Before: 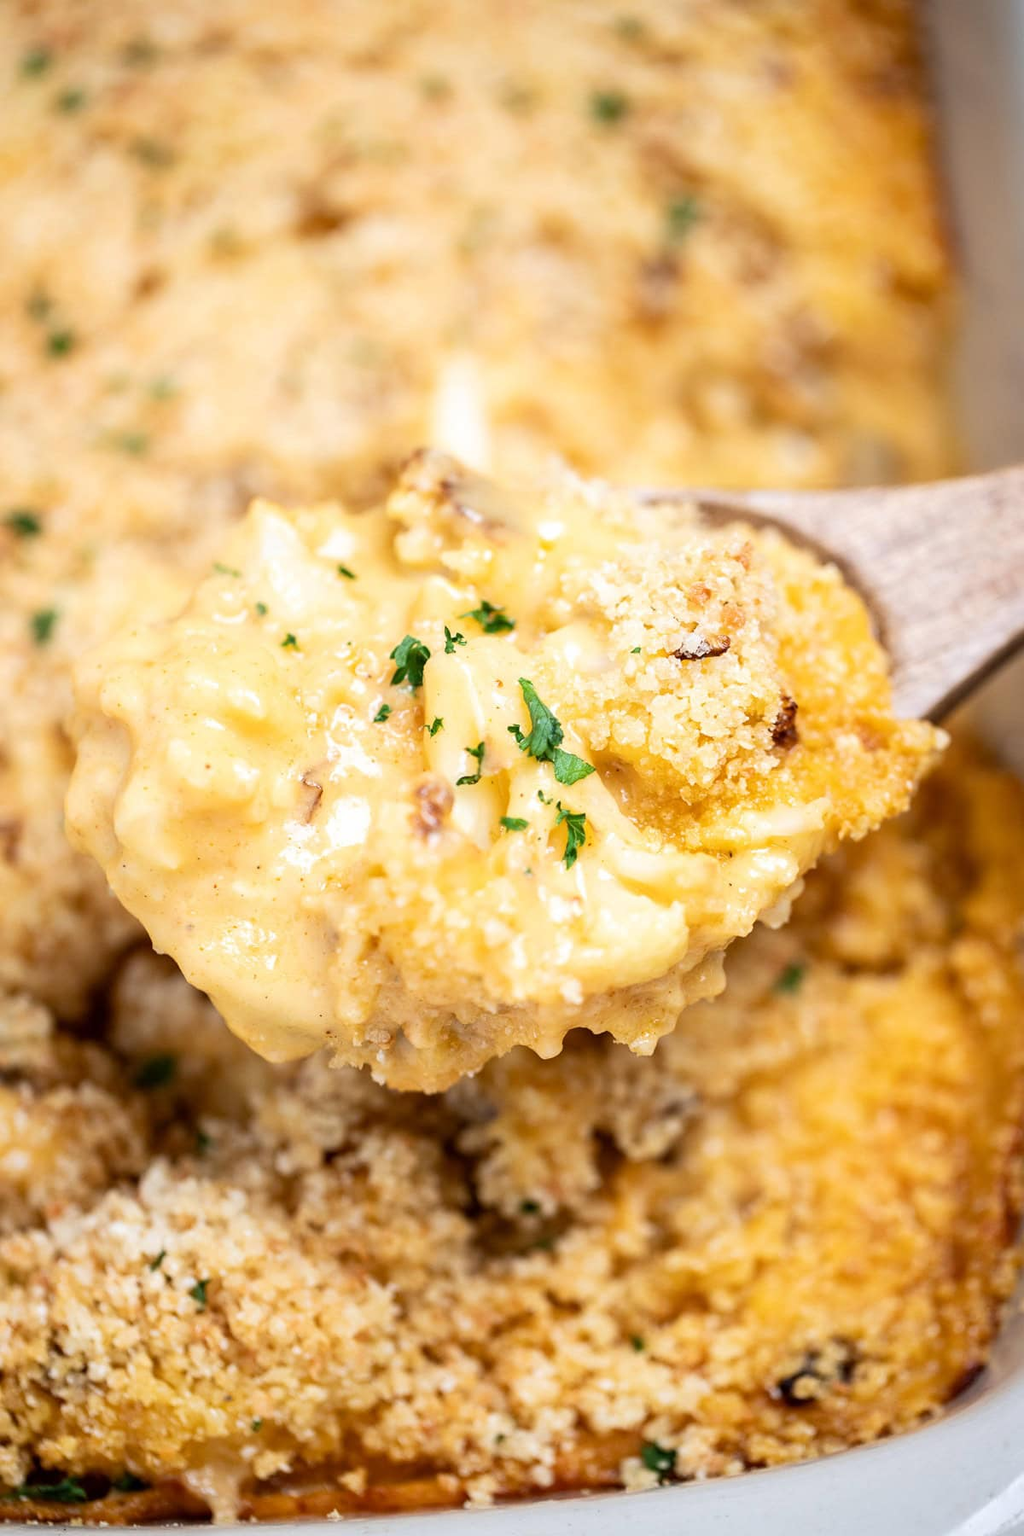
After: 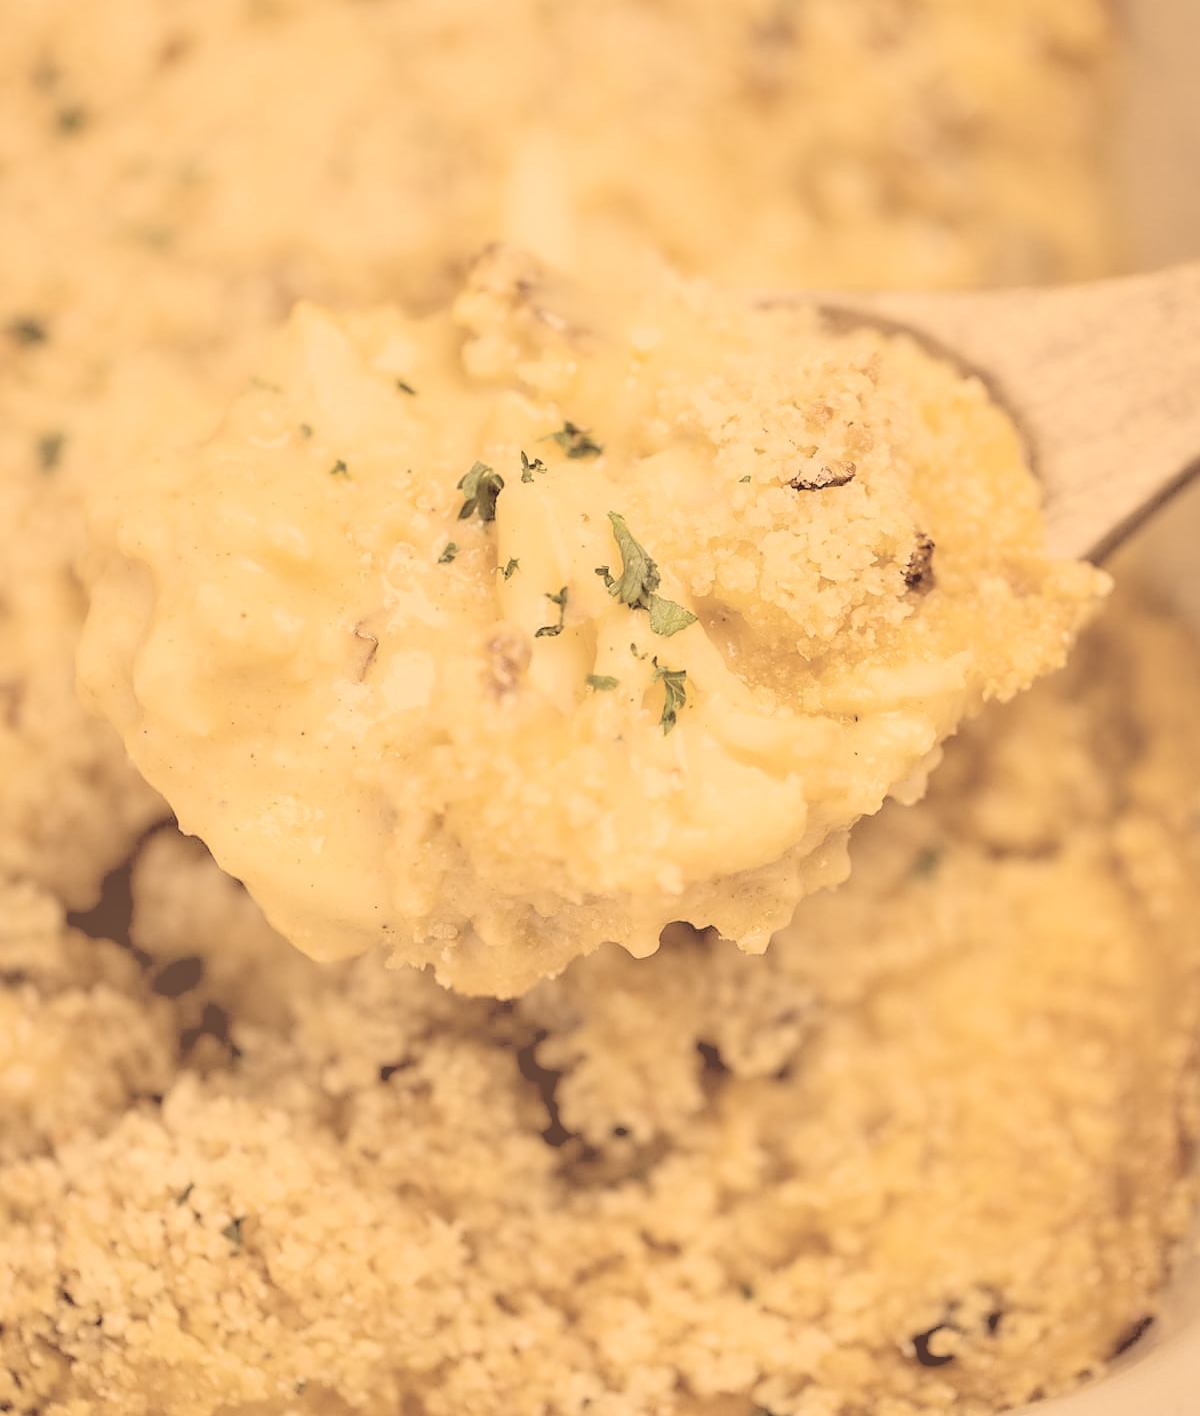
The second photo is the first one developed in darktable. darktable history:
sharpen: radius 1.559, amount 0.373, threshold 1.271
contrast brightness saturation: contrast -0.32, brightness 0.75, saturation -0.78
rgb levels: levels [[0.013, 0.434, 0.89], [0, 0.5, 1], [0, 0.5, 1]]
crop and rotate: top 15.774%, bottom 5.506%
color correction: highlights a* 10.12, highlights b* 39.04, shadows a* 14.62, shadows b* 3.37
shadows and highlights: low approximation 0.01, soften with gaussian
white balance: red 1.004, blue 1.096
